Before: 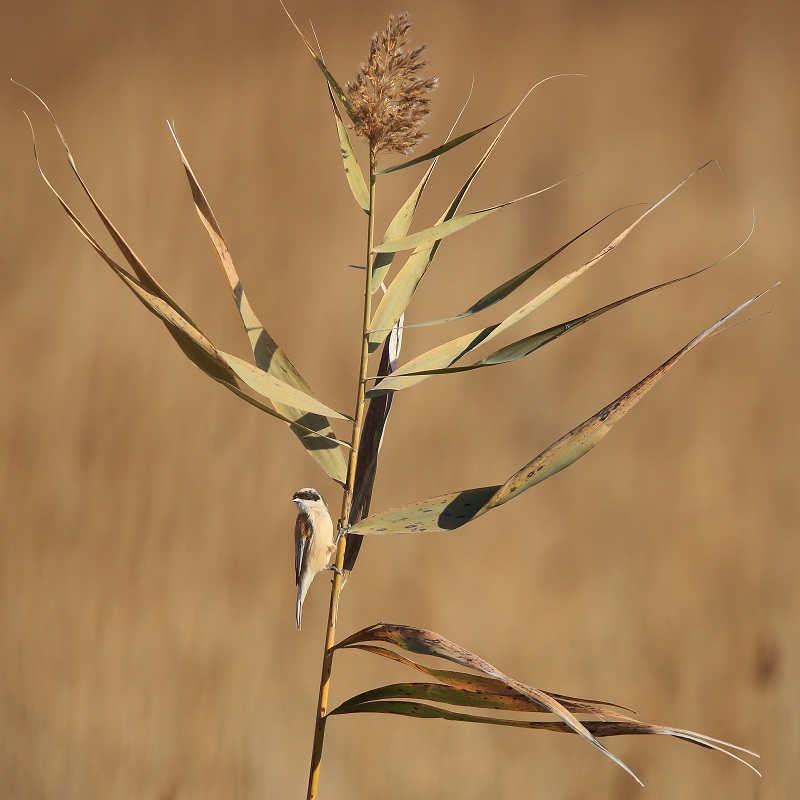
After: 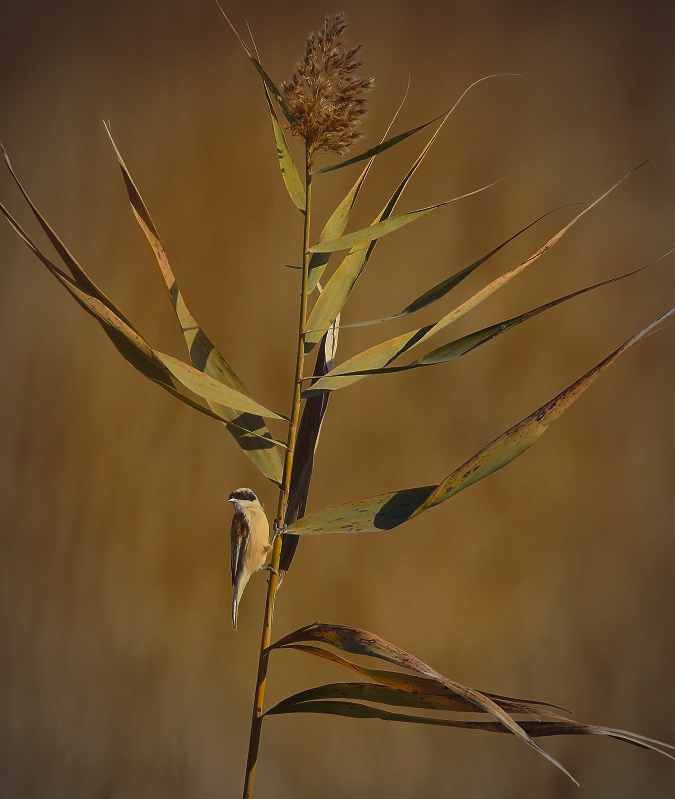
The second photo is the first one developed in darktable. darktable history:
velvia: strength 14.44%
tone curve: curves: ch0 [(0, 0) (0.003, 0.029) (0.011, 0.034) (0.025, 0.044) (0.044, 0.057) (0.069, 0.07) (0.1, 0.084) (0.136, 0.104) (0.177, 0.127) (0.224, 0.156) (0.277, 0.192) (0.335, 0.236) (0.399, 0.284) (0.468, 0.339) (0.543, 0.393) (0.623, 0.454) (0.709, 0.541) (0.801, 0.65) (0.898, 0.766) (1, 1)], preserve colors none
crop: left 8.036%, right 7.532%
color balance rgb: perceptual saturation grading › global saturation 19.704%, global vibrance 16.841%, saturation formula JzAzBz (2021)
shadows and highlights: shadows 25.24, highlights -69.91
vignetting: fall-off start 67.72%, fall-off radius 67.27%, automatic ratio true
